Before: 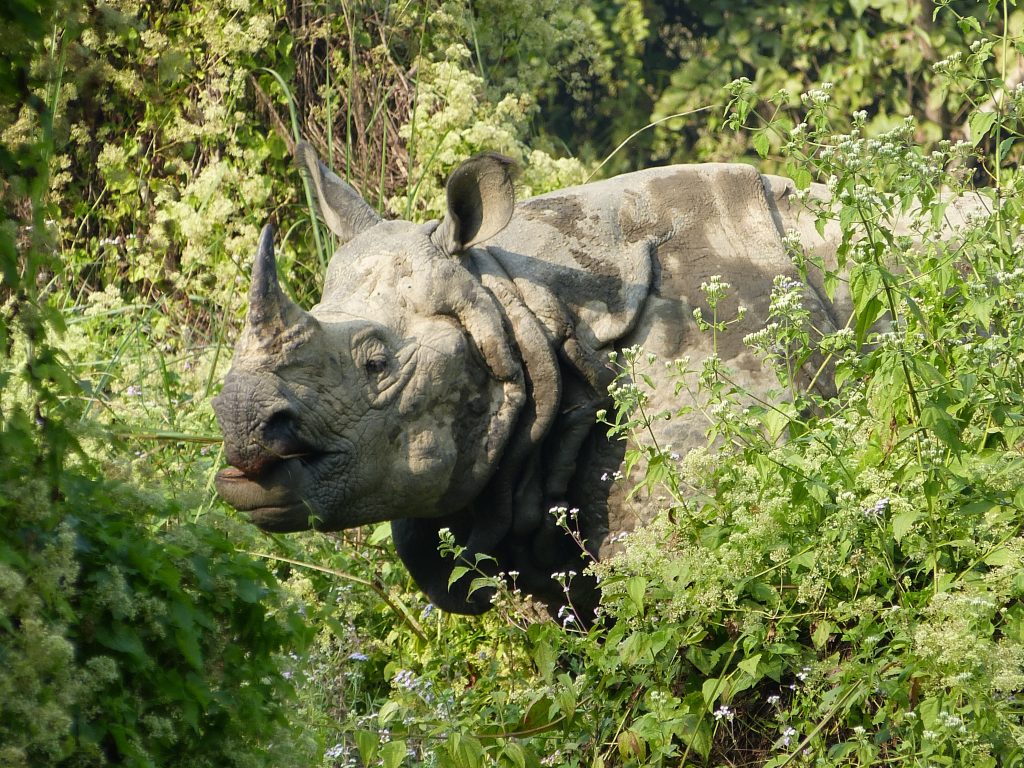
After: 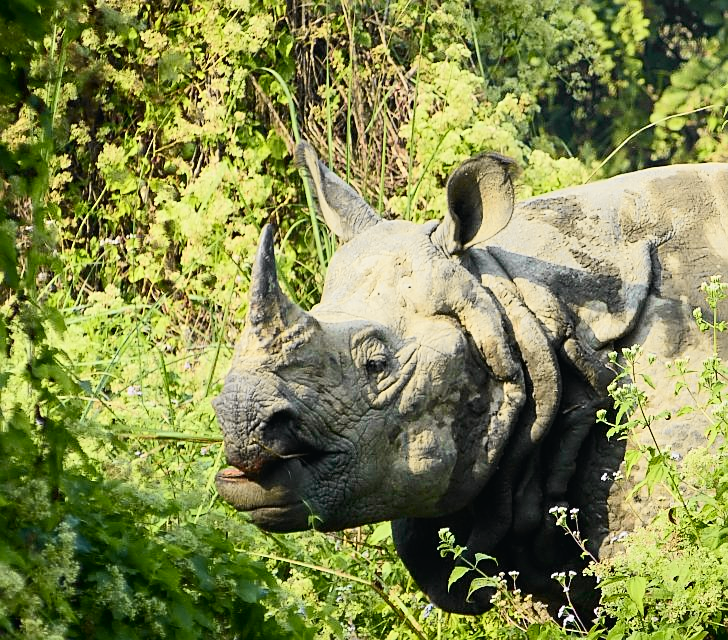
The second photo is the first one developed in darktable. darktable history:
crop: right 28.885%, bottom 16.626%
sharpen: on, module defaults
tone curve: curves: ch0 [(0, 0.015) (0.037, 0.022) (0.131, 0.116) (0.316, 0.345) (0.49, 0.615) (0.677, 0.82) (0.813, 0.891) (1, 0.955)]; ch1 [(0, 0) (0.366, 0.367) (0.475, 0.462) (0.494, 0.496) (0.504, 0.497) (0.554, 0.571) (0.618, 0.668) (1, 1)]; ch2 [(0, 0) (0.333, 0.346) (0.375, 0.375) (0.435, 0.424) (0.476, 0.492) (0.502, 0.499) (0.525, 0.522) (0.558, 0.575) (0.614, 0.656) (1, 1)], color space Lab, independent channels, preserve colors none
